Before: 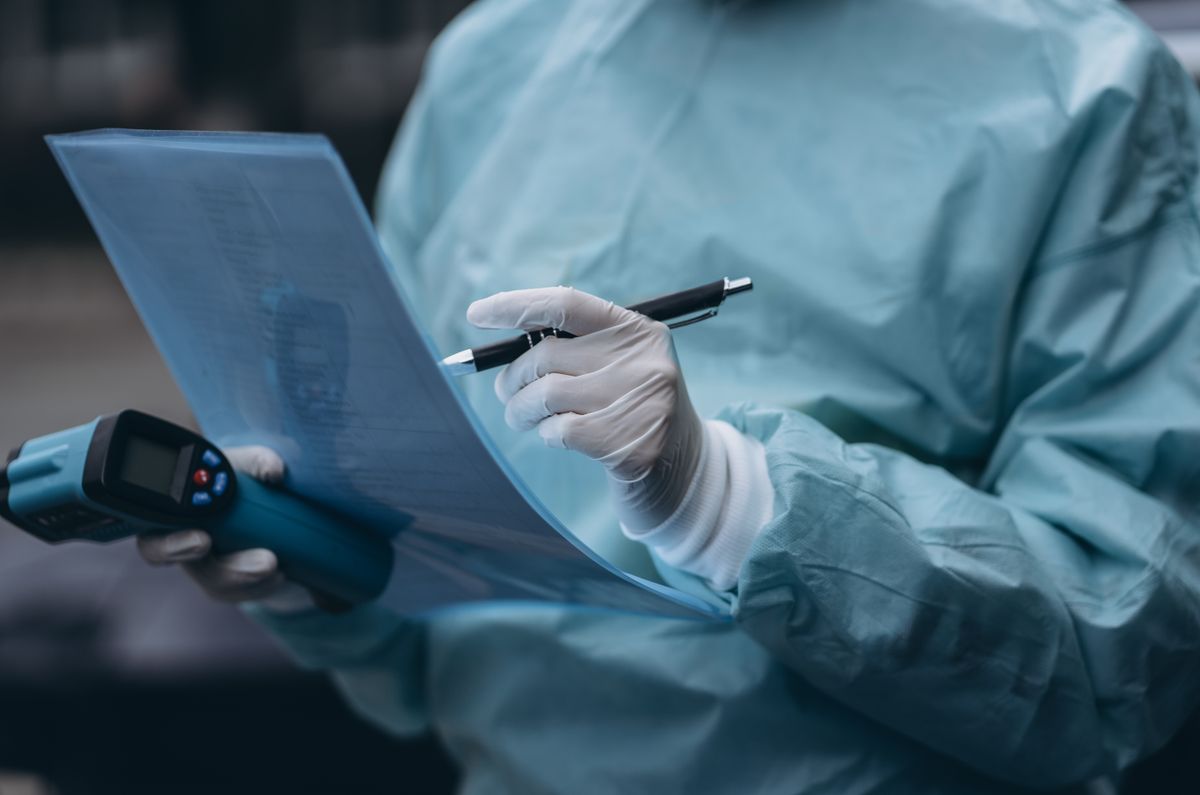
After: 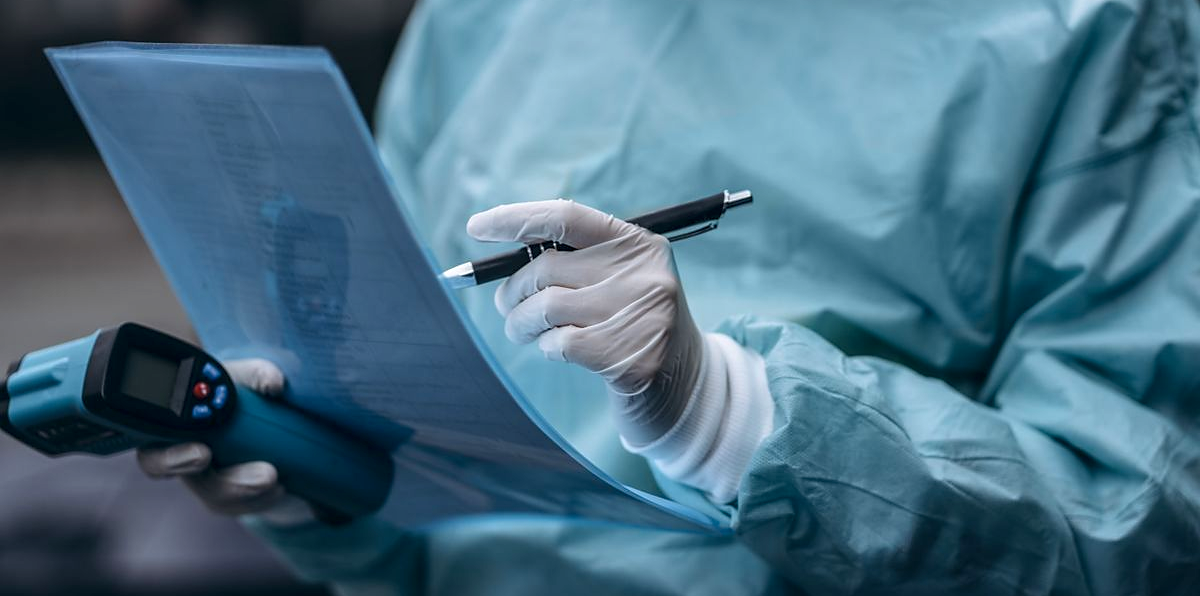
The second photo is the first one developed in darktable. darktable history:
sharpen: radius 1.489, amount 0.396, threshold 1.274
crop: top 11.058%, bottom 13.924%
contrast brightness saturation: saturation 0.132
local contrast: detail 130%
